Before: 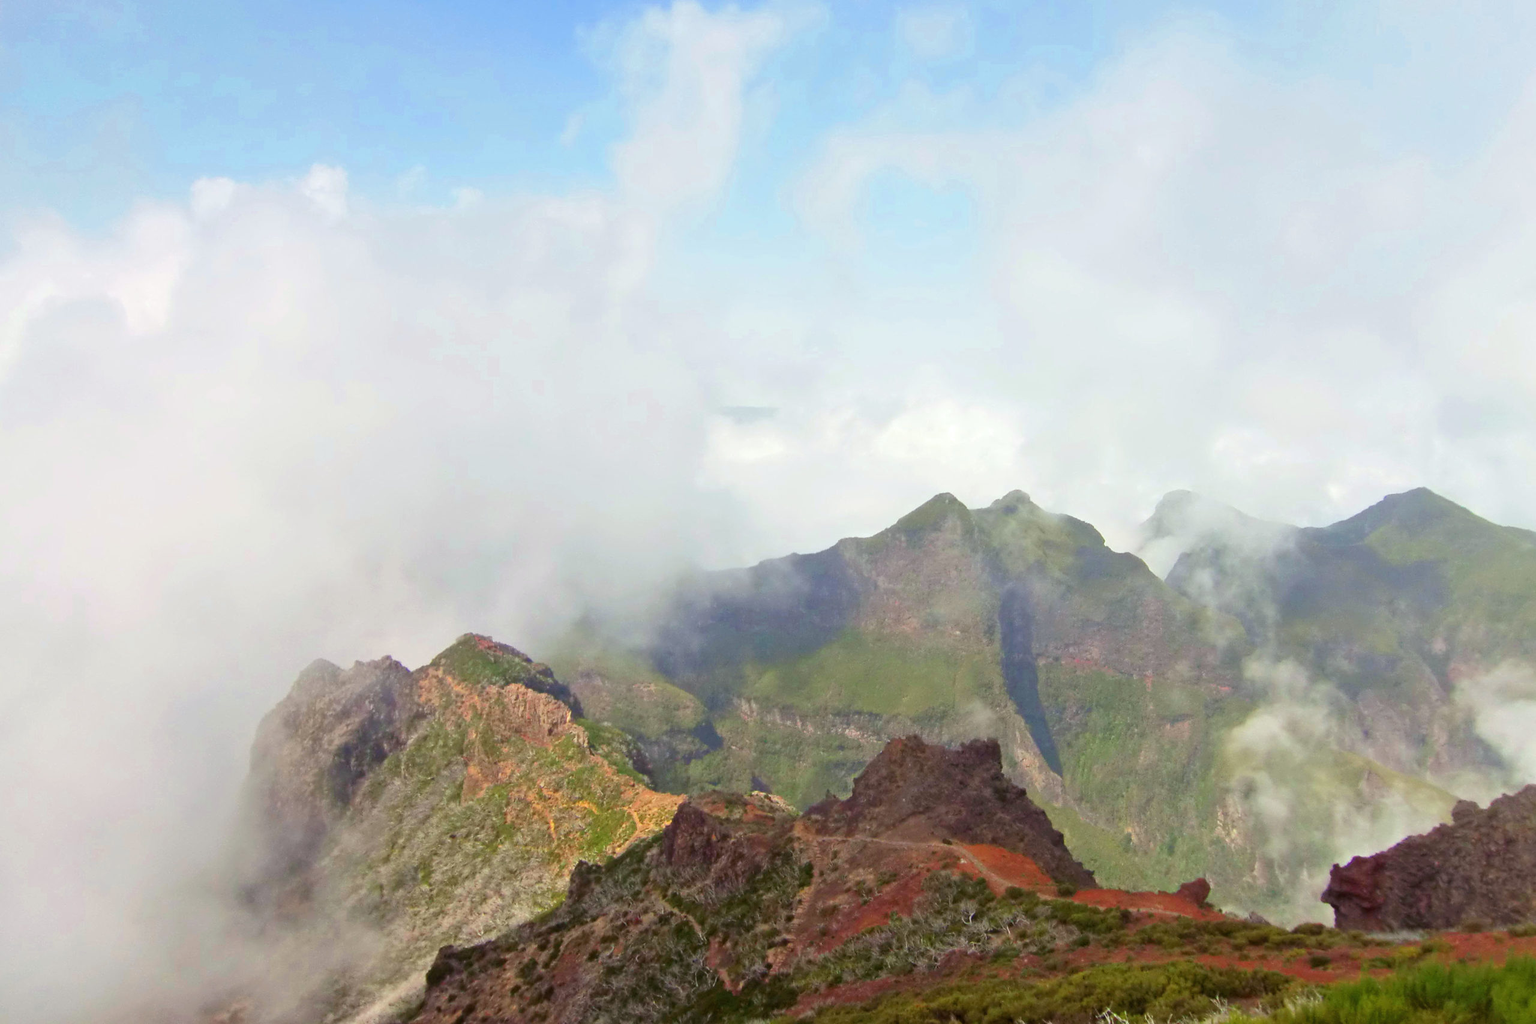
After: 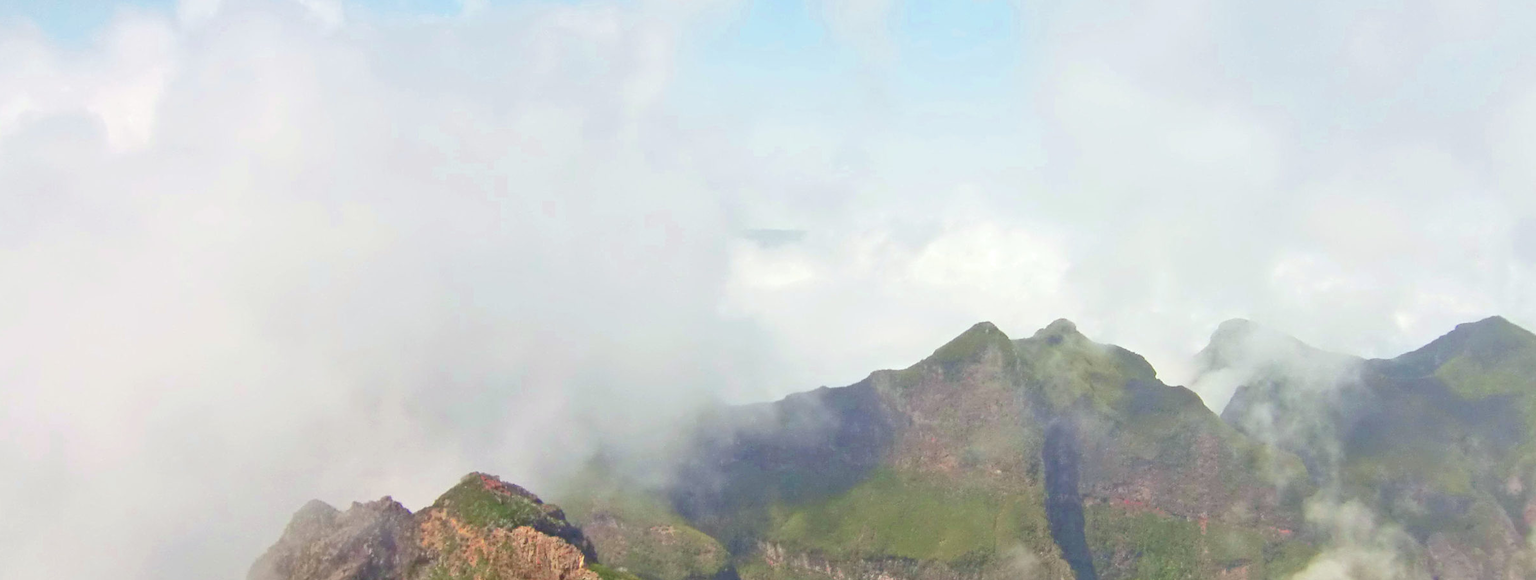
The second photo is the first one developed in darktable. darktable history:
crop: left 1.751%, top 18.825%, right 4.959%, bottom 28.205%
contrast equalizer: y [[0.502, 0.505, 0.512, 0.529, 0.564, 0.588], [0.5 ×6], [0.502, 0.505, 0.512, 0.529, 0.564, 0.588], [0, 0.001, 0.001, 0.004, 0.008, 0.011], [0, 0.001, 0.001, 0.004, 0.008, 0.011]], mix 0.281
